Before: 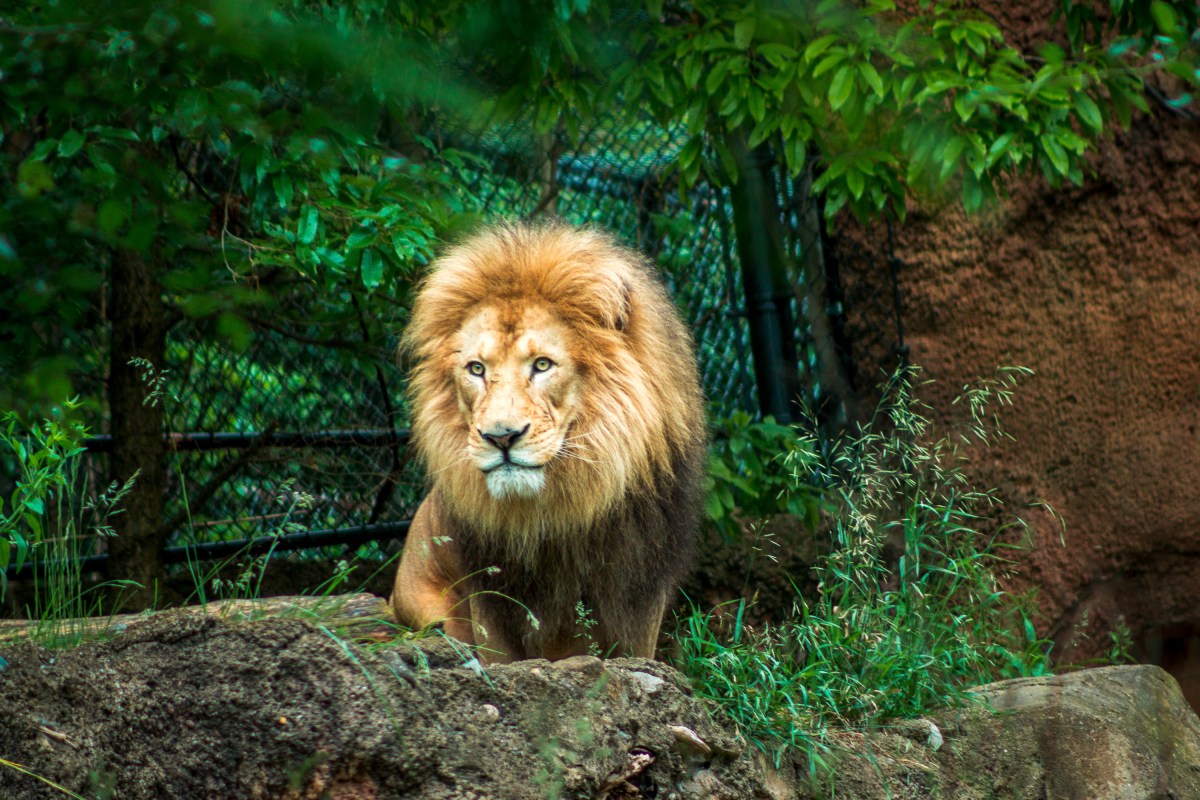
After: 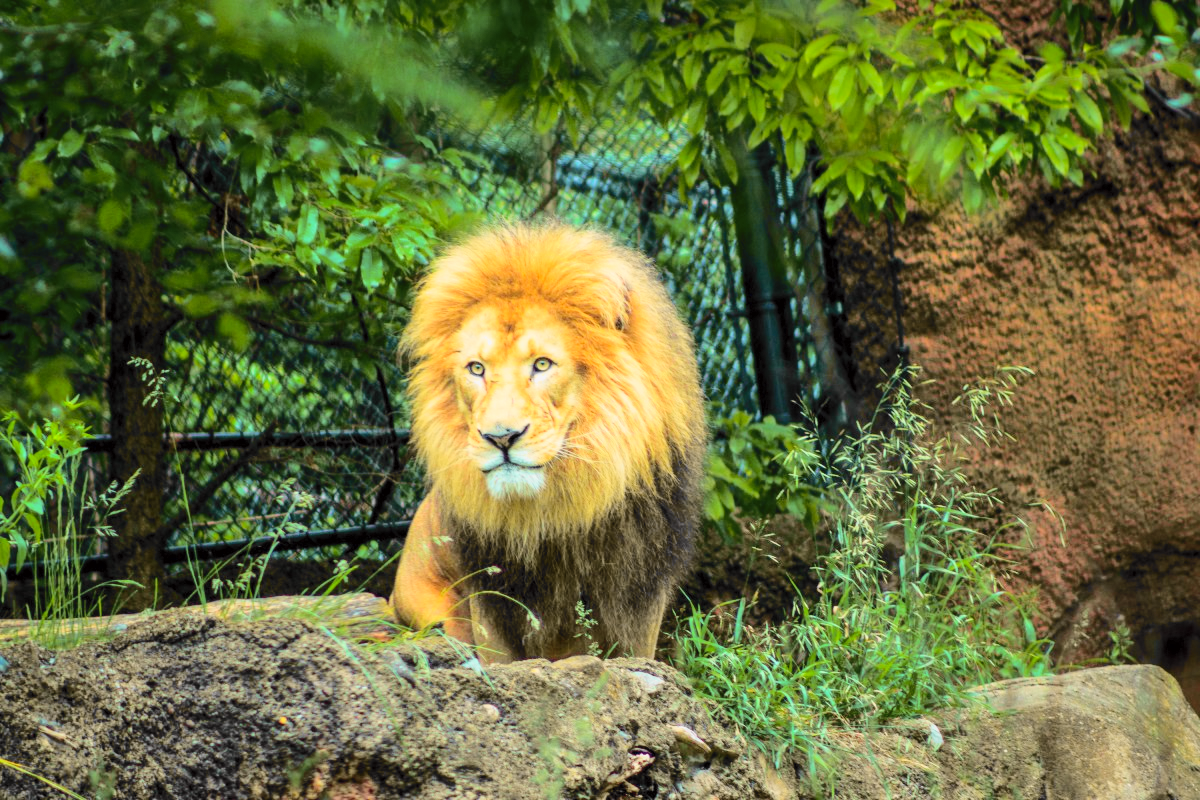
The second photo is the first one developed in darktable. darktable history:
contrast brightness saturation: contrast 0.1, brightness 0.3, saturation 0.14
tone curve: curves: ch0 [(0.017, 0) (0.107, 0.071) (0.295, 0.264) (0.447, 0.507) (0.54, 0.618) (0.733, 0.791) (0.879, 0.898) (1, 0.97)]; ch1 [(0, 0) (0.393, 0.415) (0.447, 0.448) (0.485, 0.497) (0.523, 0.515) (0.544, 0.55) (0.59, 0.609) (0.686, 0.686) (1, 1)]; ch2 [(0, 0) (0.369, 0.388) (0.449, 0.431) (0.499, 0.5) (0.521, 0.505) (0.53, 0.538) (0.579, 0.601) (0.669, 0.733) (1, 1)], color space Lab, independent channels, preserve colors none
